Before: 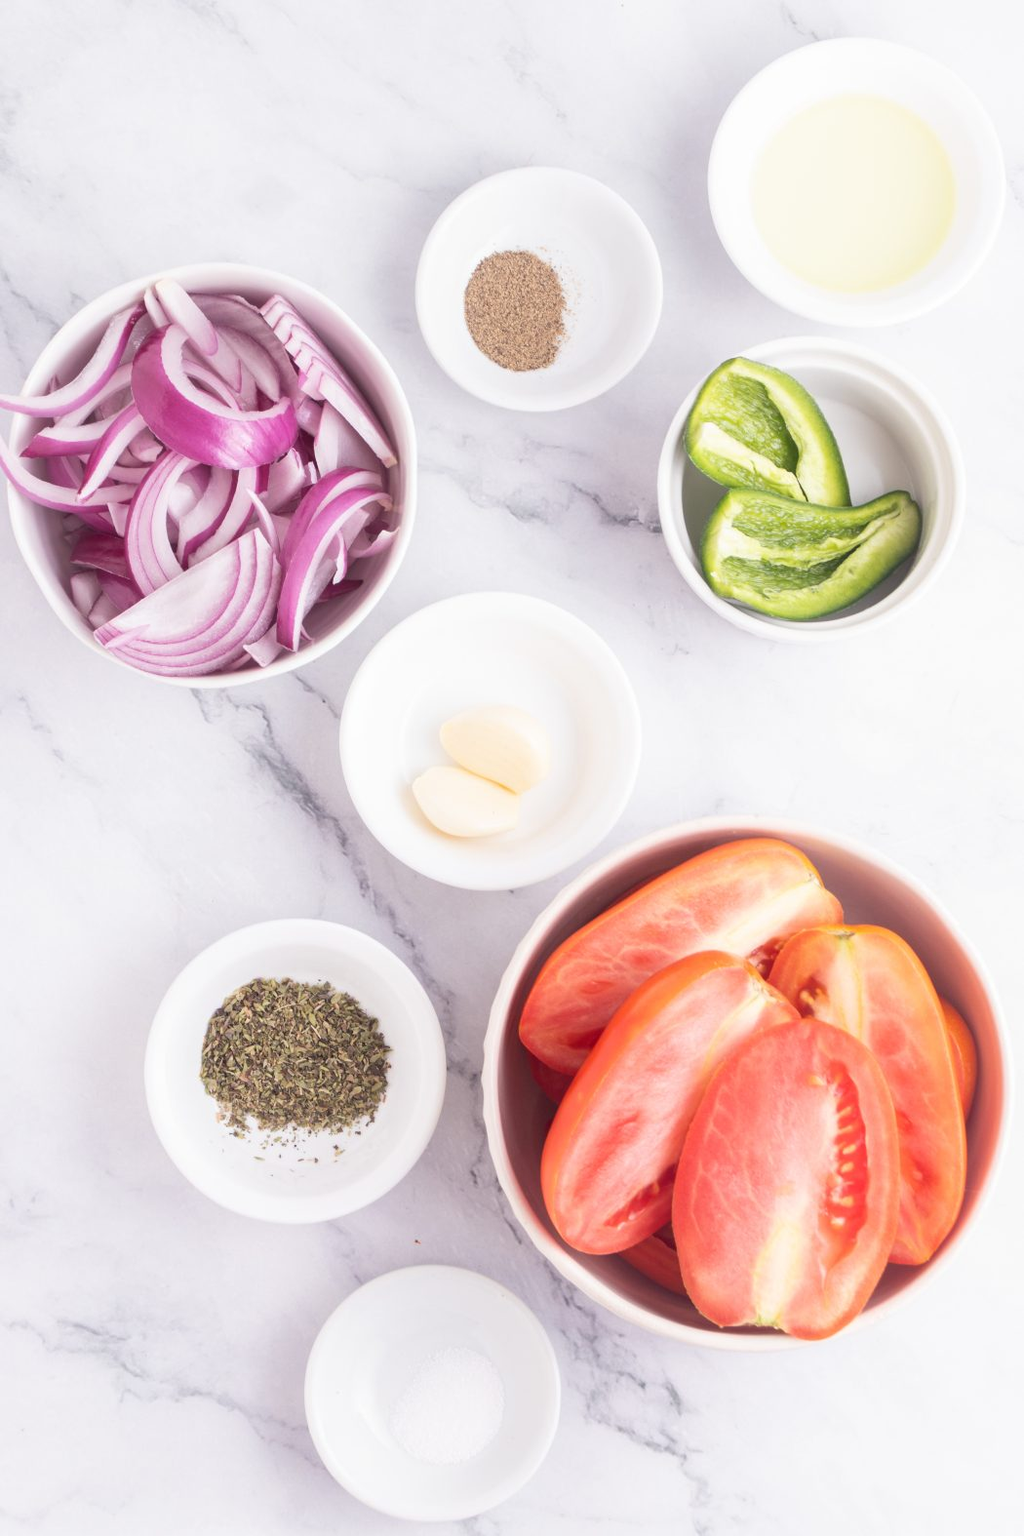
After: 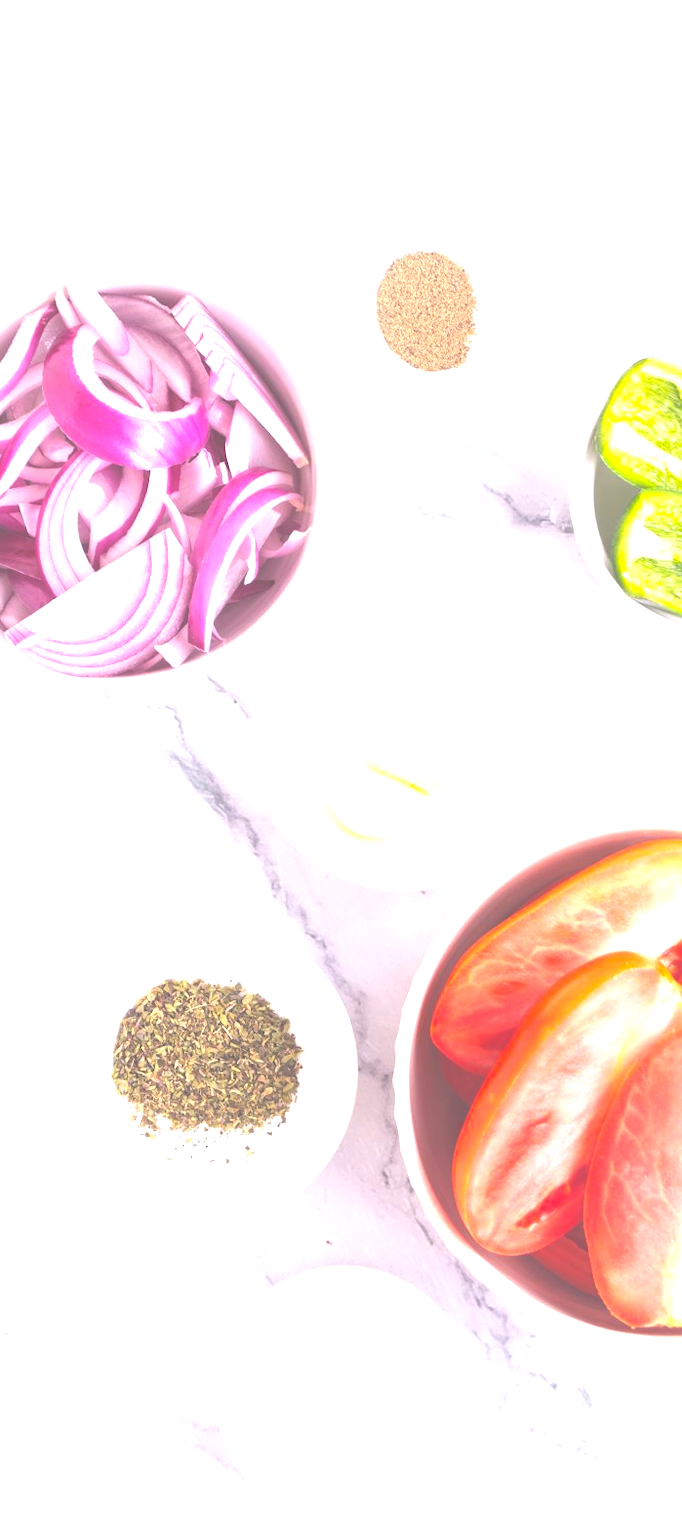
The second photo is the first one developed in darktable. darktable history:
crop and rotate: left 8.786%, right 24.548%
color balance rgb: perceptual saturation grading › global saturation 36%, perceptual brilliance grading › global brilliance 10%, global vibrance 20%
exposure: black level correction -0.071, exposure 0.5 EV, compensate highlight preservation false
